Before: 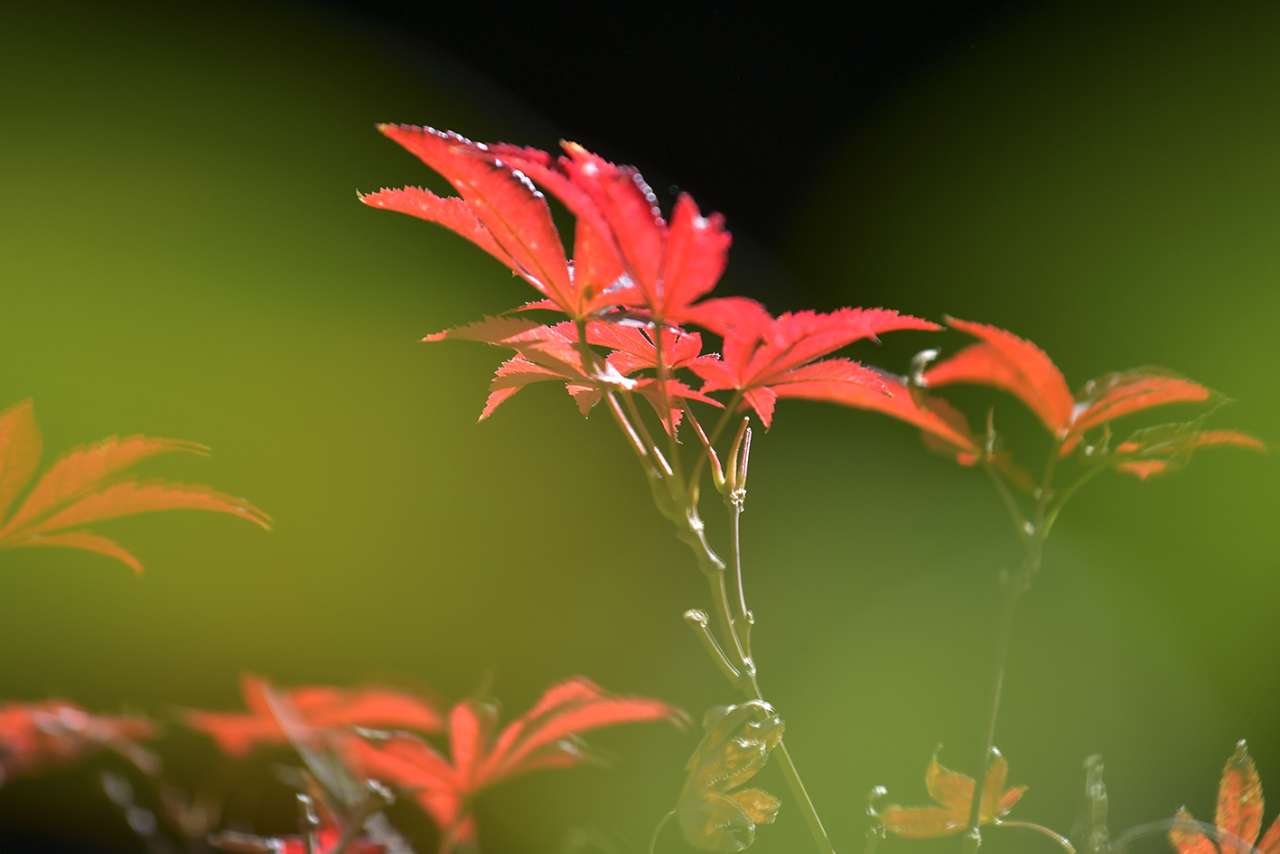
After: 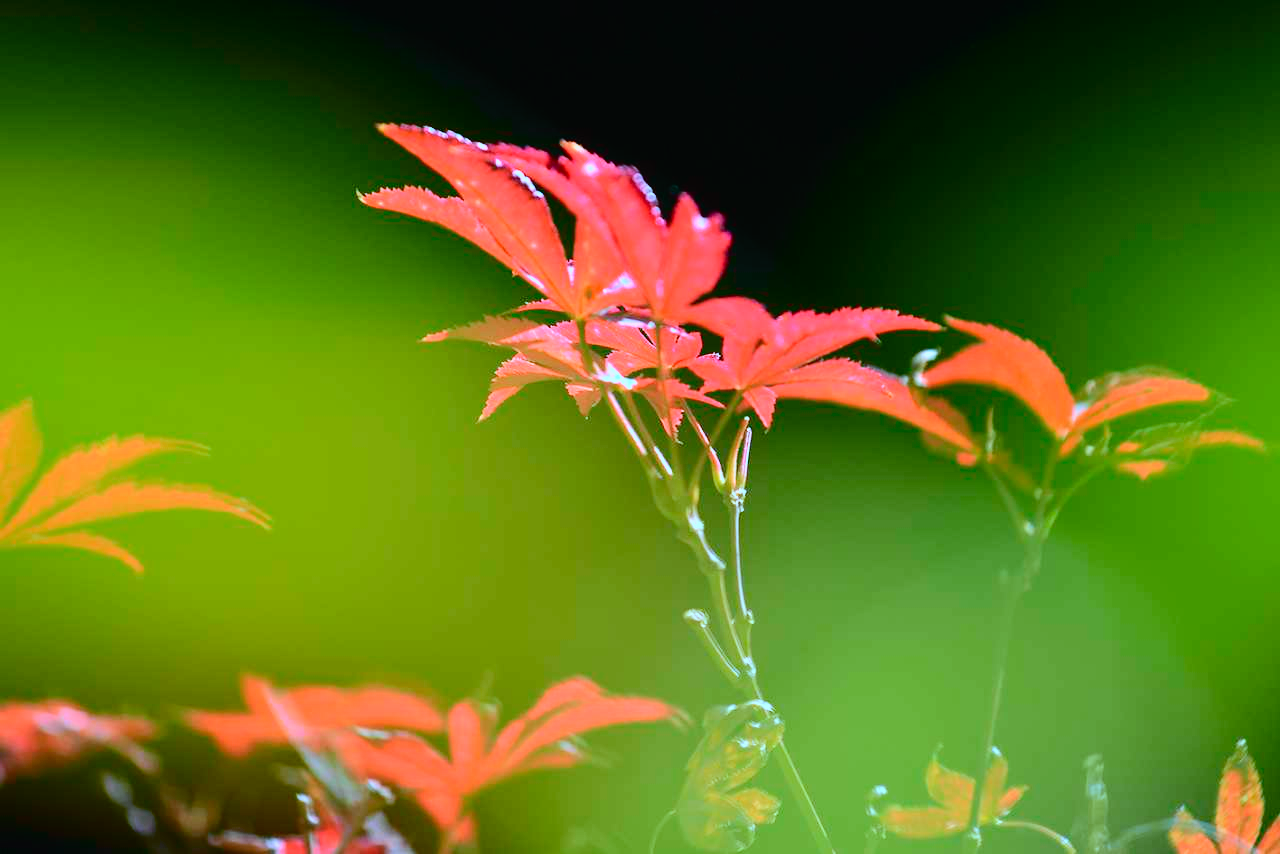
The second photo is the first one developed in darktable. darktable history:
white balance: red 0.871, blue 1.249
tone curve: curves: ch0 [(0, 0.014) (0.12, 0.096) (0.386, 0.49) (0.54, 0.684) (0.751, 0.855) (0.89, 0.943) (0.998, 0.989)]; ch1 [(0, 0) (0.133, 0.099) (0.437, 0.41) (0.5, 0.5) (0.517, 0.536) (0.548, 0.575) (0.582, 0.631) (0.627, 0.688) (0.836, 0.868) (1, 1)]; ch2 [(0, 0) (0.374, 0.341) (0.456, 0.443) (0.478, 0.49) (0.501, 0.5) (0.528, 0.538) (0.55, 0.6) (0.572, 0.63) (0.702, 0.765) (1, 1)], color space Lab, independent channels, preserve colors none
